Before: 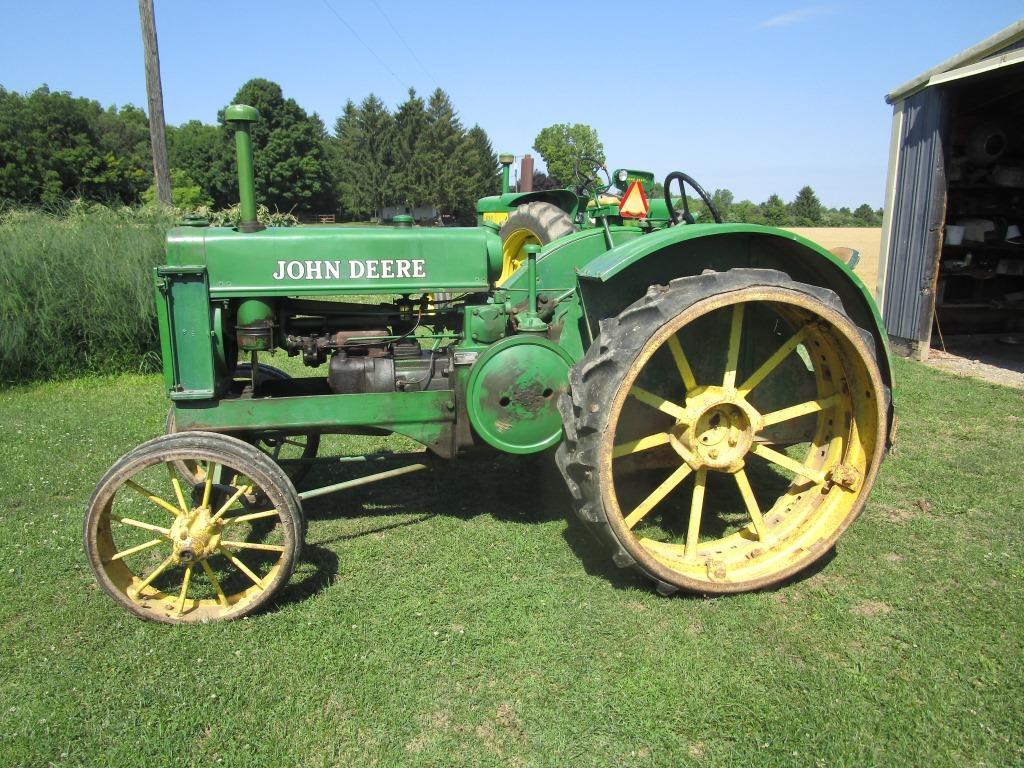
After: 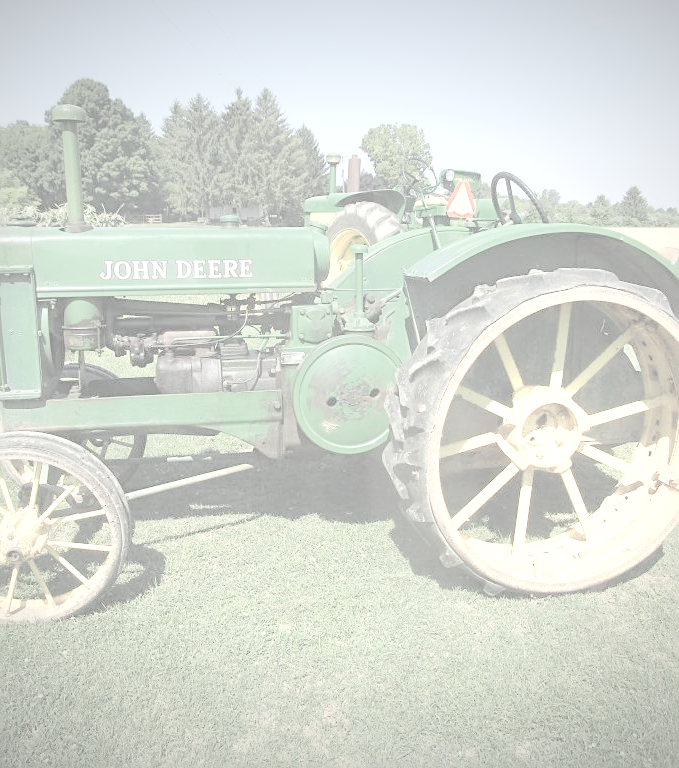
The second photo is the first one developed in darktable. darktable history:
contrast brightness saturation: contrast -0.322, brightness 0.748, saturation -0.793
sharpen: on, module defaults
exposure: black level correction 0, exposure 1.099 EV, compensate exposure bias true, compensate highlight preservation false
tone curve: curves: ch0 [(0, 0) (0.003, 0.004) (0.011, 0.015) (0.025, 0.033) (0.044, 0.059) (0.069, 0.092) (0.1, 0.132) (0.136, 0.18) (0.177, 0.235) (0.224, 0.297) (0.277, 0.366) (0.335, 0.44) (0.399, 0.52) (0.468, 0.594) (0.543, 0.661) (0.623, 0.727) (0.709, 0.79) (0.801, 0.86) (0.898, 0.928) (1, 1)], color space Lab, linked channels, preserve colors none
crop: left 16.924%, right 16.723%
vignetting: fall-off start 85.67%, fall-off radius 80.18%, width/height ratio 1.218
color zones: curves: ch0 [(0.018, 0.548) (0.224, 0.64) (0.425, 0.447) (0.675, 0.575) (0.732, 0.579)]; ch1 [(0.066, 0.487) (0.25, 0.5) (0.404, 0.43) (0.75, 0.421) (0.956, 0.421)]; ch2 [(0.044, 0.561) (0.215, 0.465) (0.399, 0.544) (0.465, 0.548) (0.614, 0.447) (0.724, 0.43) (0.882, 0.623) (0.956, 0.632)]
